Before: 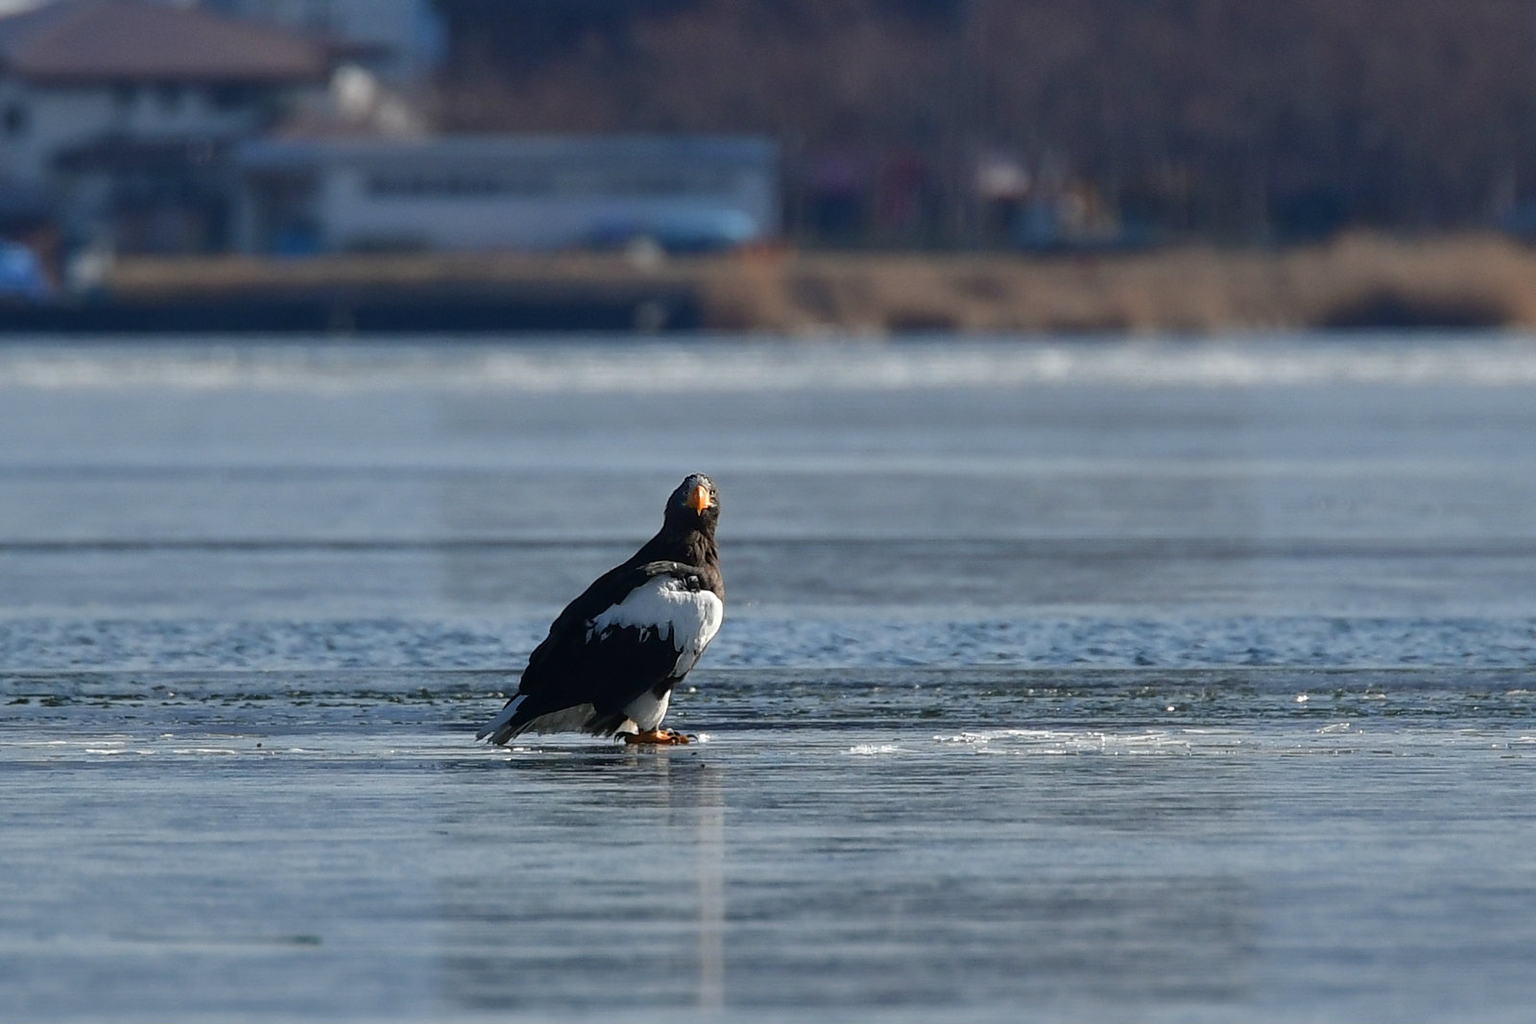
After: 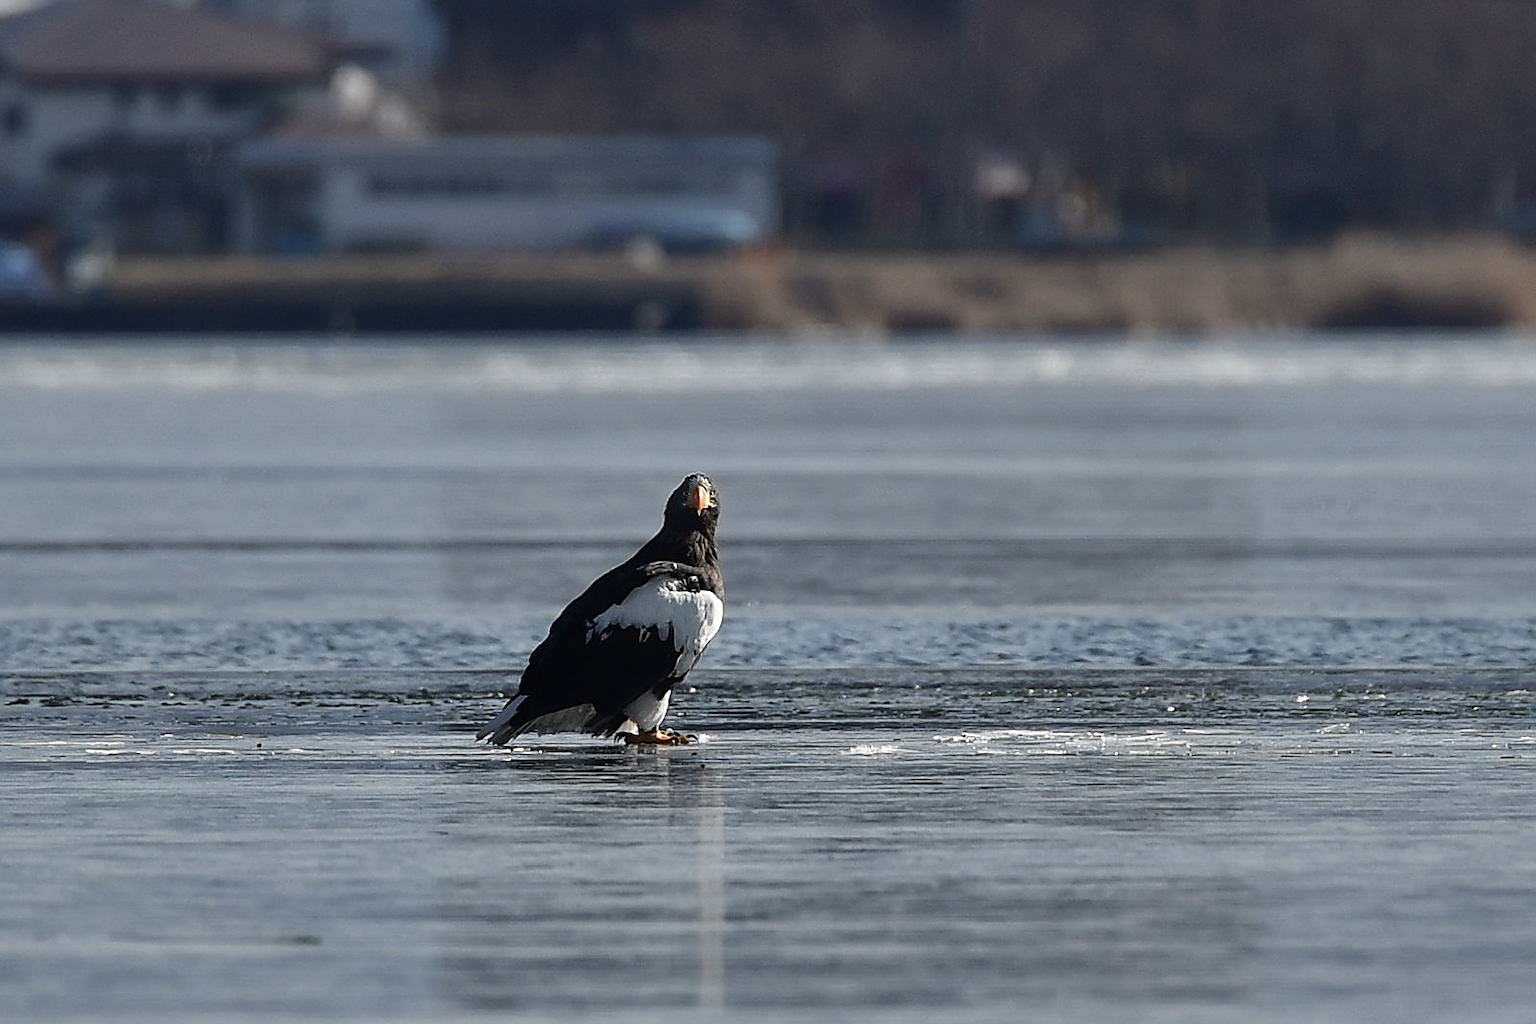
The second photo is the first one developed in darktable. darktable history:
contrast brightness saturation: contrast 0.101, saturation -0.378
sharpen: on, module defaults
